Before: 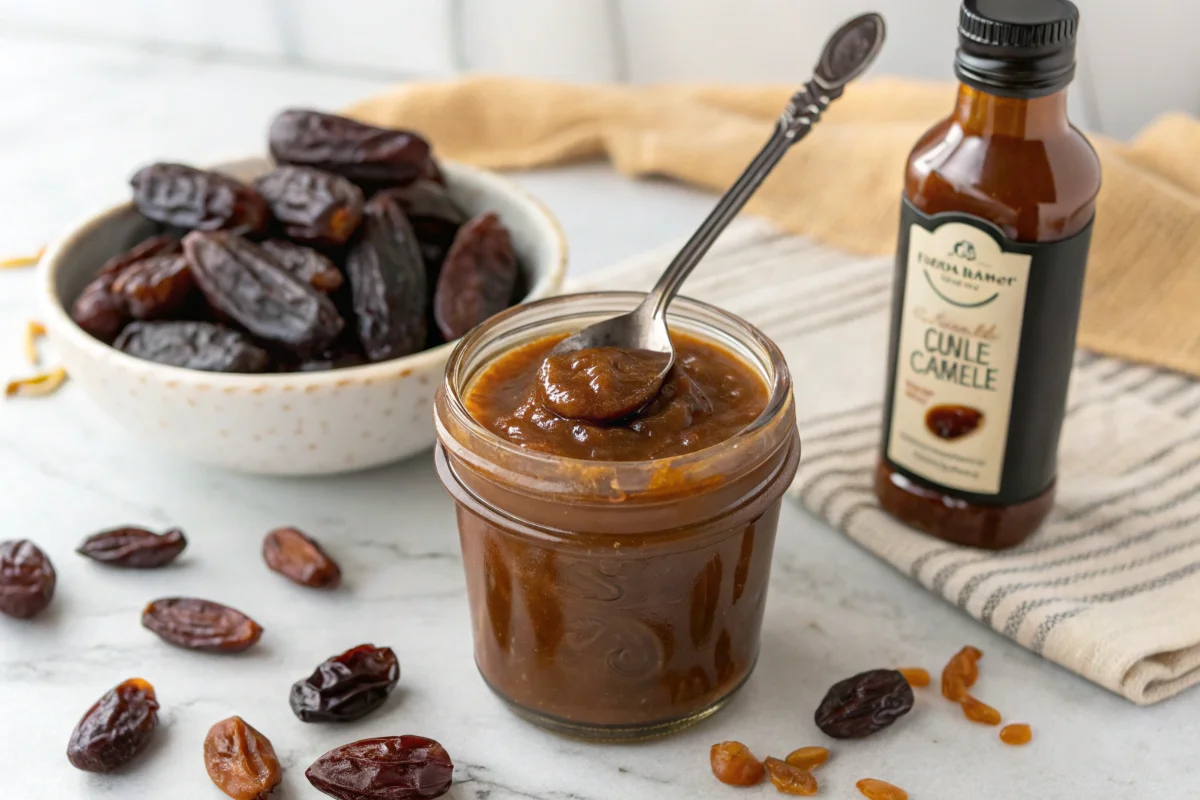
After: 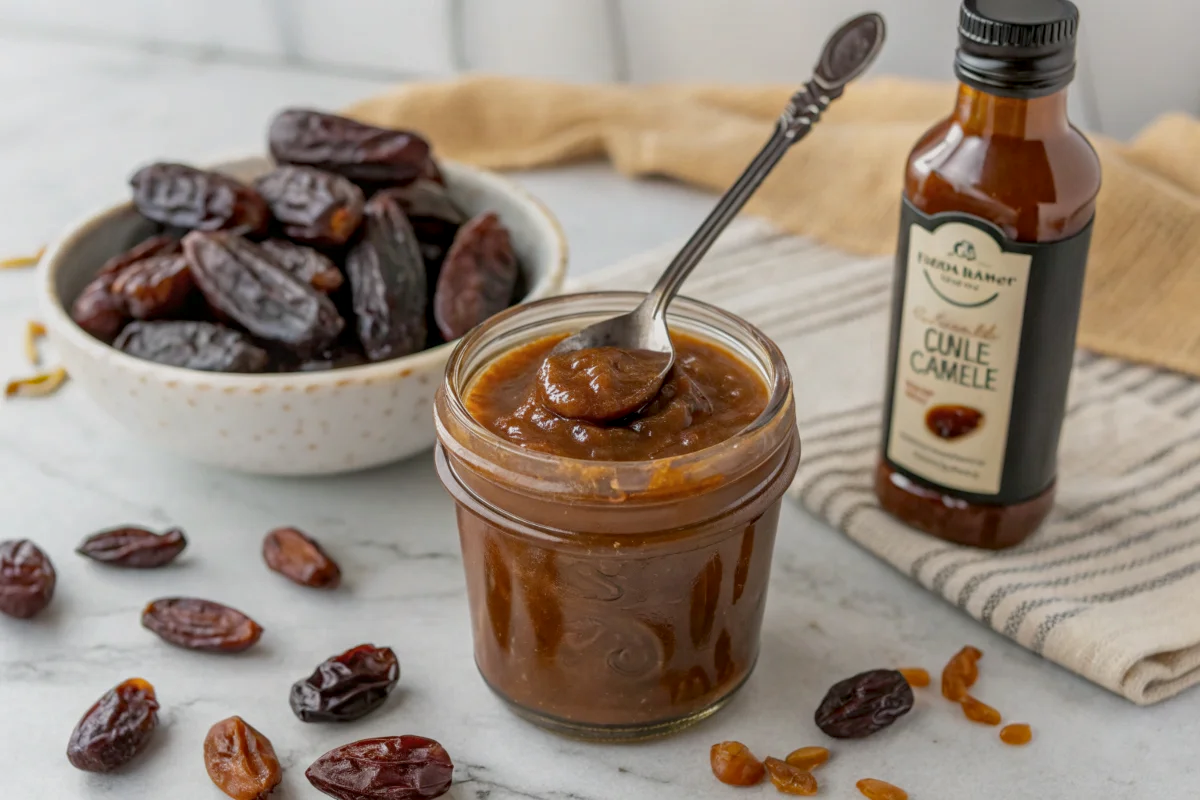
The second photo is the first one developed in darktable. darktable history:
local contrast: on, module defaults
tone equalizer: -8 EV 0.25 EV, -7 EV 0.417 EV, -6 EV 0.417 EV, -5 EV 0.25 EV, -3 EV -0.25 EV, -2 EV -0.417 EV, -1 EV -0.417 EV, +0 EV -0.25 EV, edges refinement/feathering 500, mask exposure compensation -1.57 EV, preserve details guided filter
